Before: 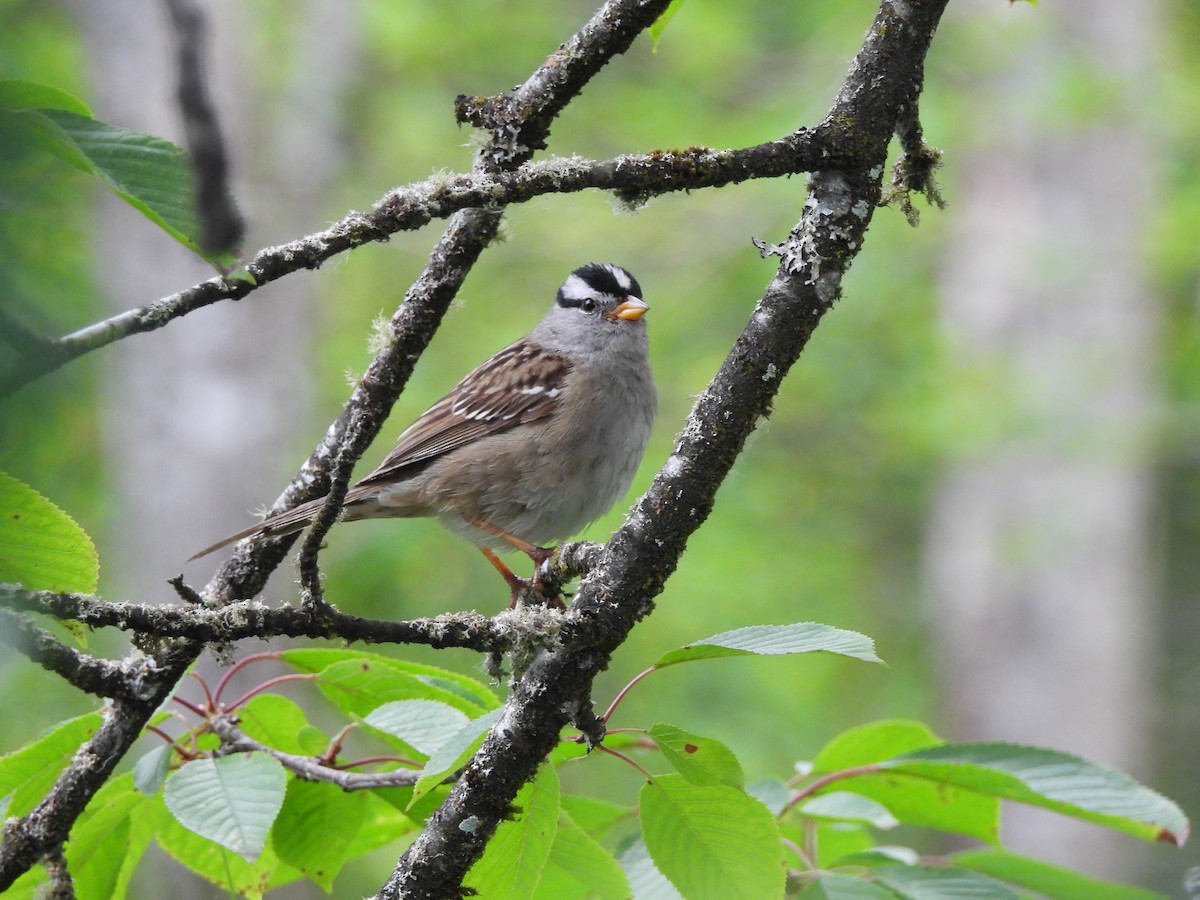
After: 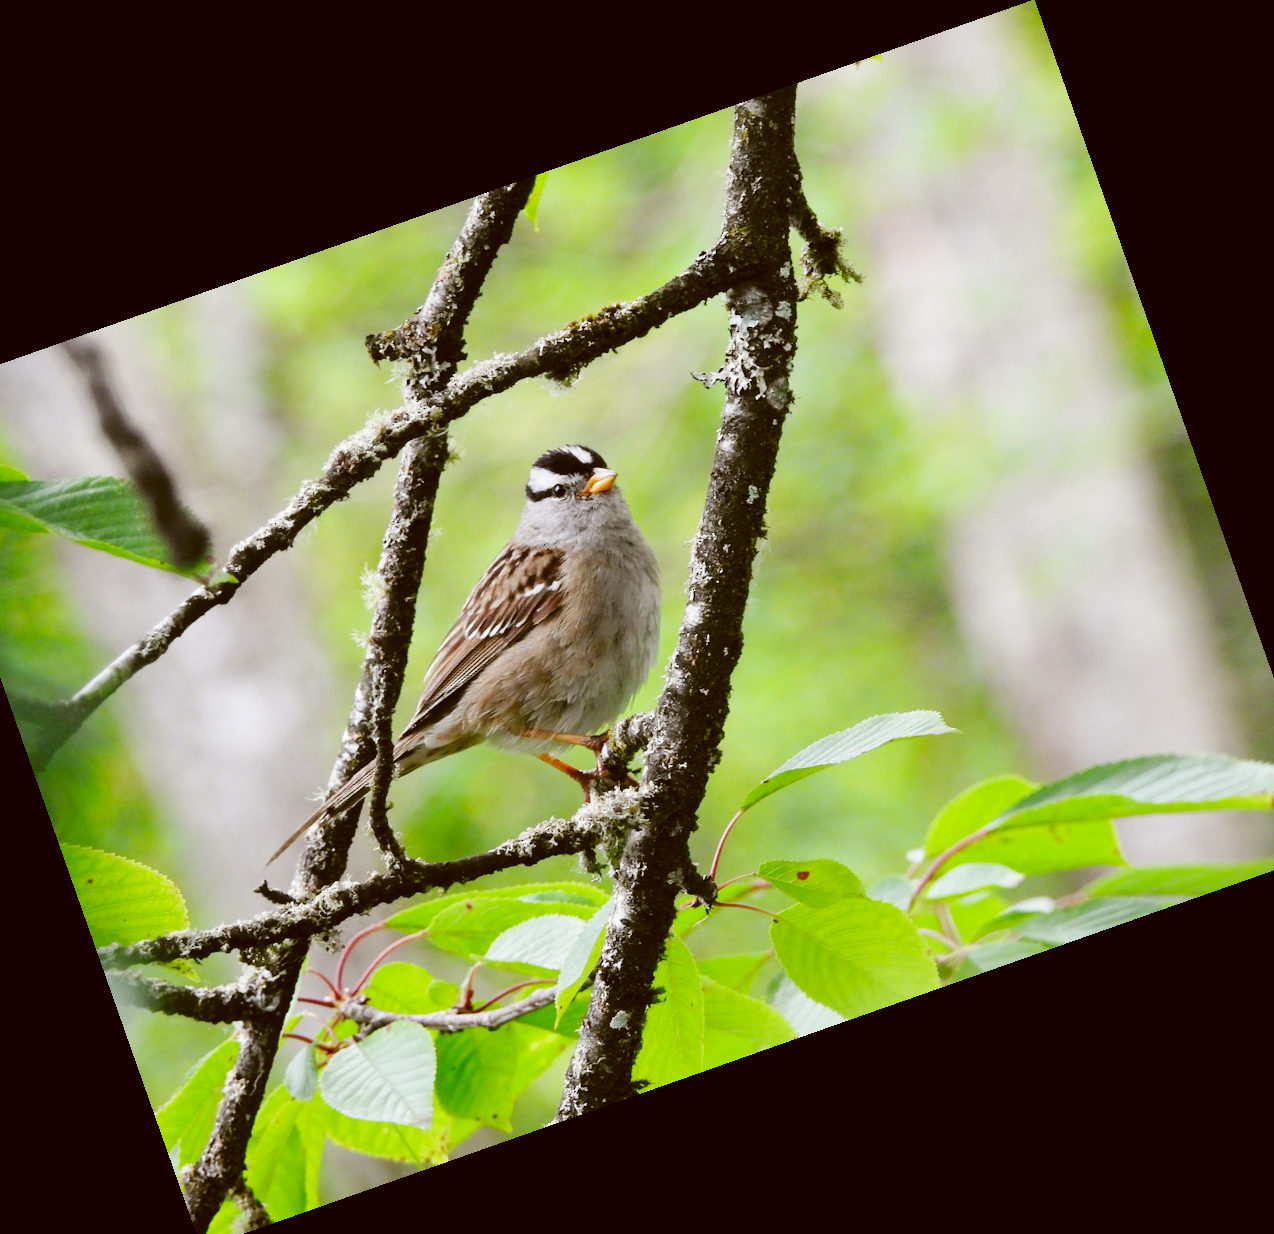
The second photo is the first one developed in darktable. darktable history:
crop and rotate: angle 19.43°, left 6.812%, right 4.125%, bottom 1.087%
base curve: curves: ch0 [(0, 0) (0.036, 0.025) (0.121, 0.166) (0.206, 0.329) (0.605, 0.79) (1, 1)], preserve colors none
color correction: highlights a* -0.482, highlights b* 0.161, shadows a* 4.66, shadows b* 20.72
